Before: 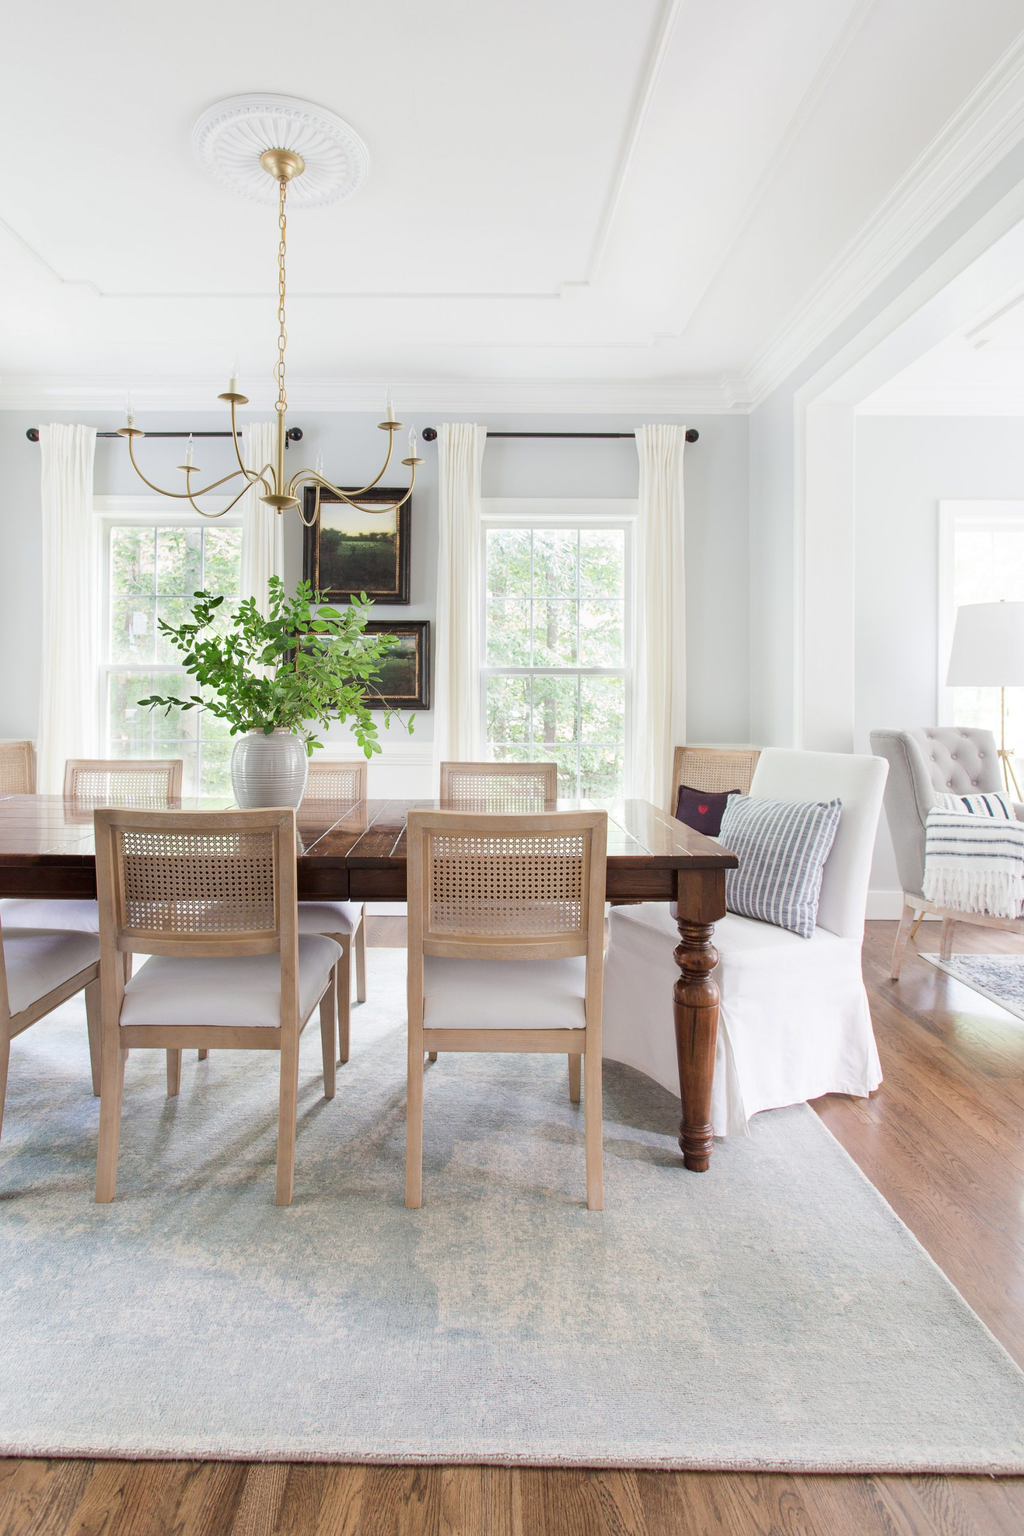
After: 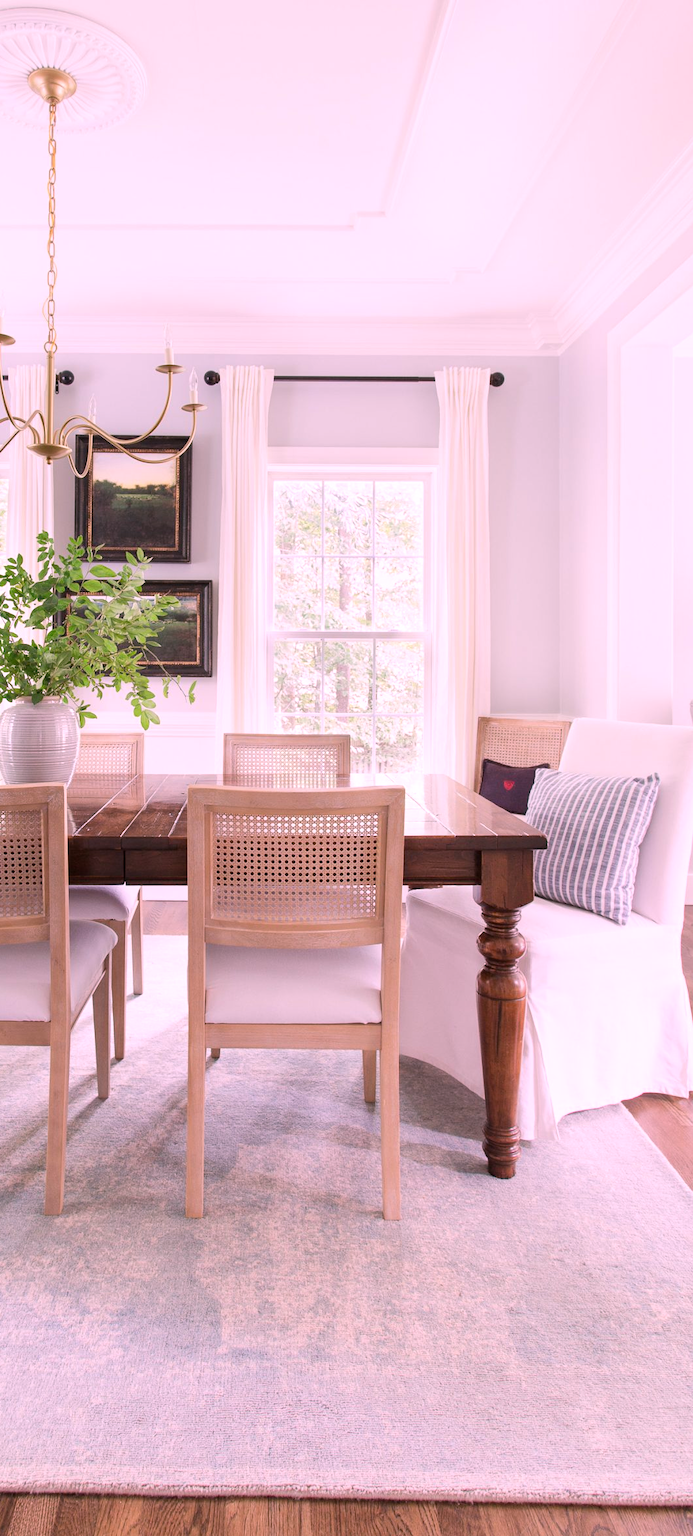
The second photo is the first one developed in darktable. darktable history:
crop and rotate: left 22.918%, top 5.629%, right 14.711%, bottom 2.247%
white balance: red 1.188, blue 1.11
